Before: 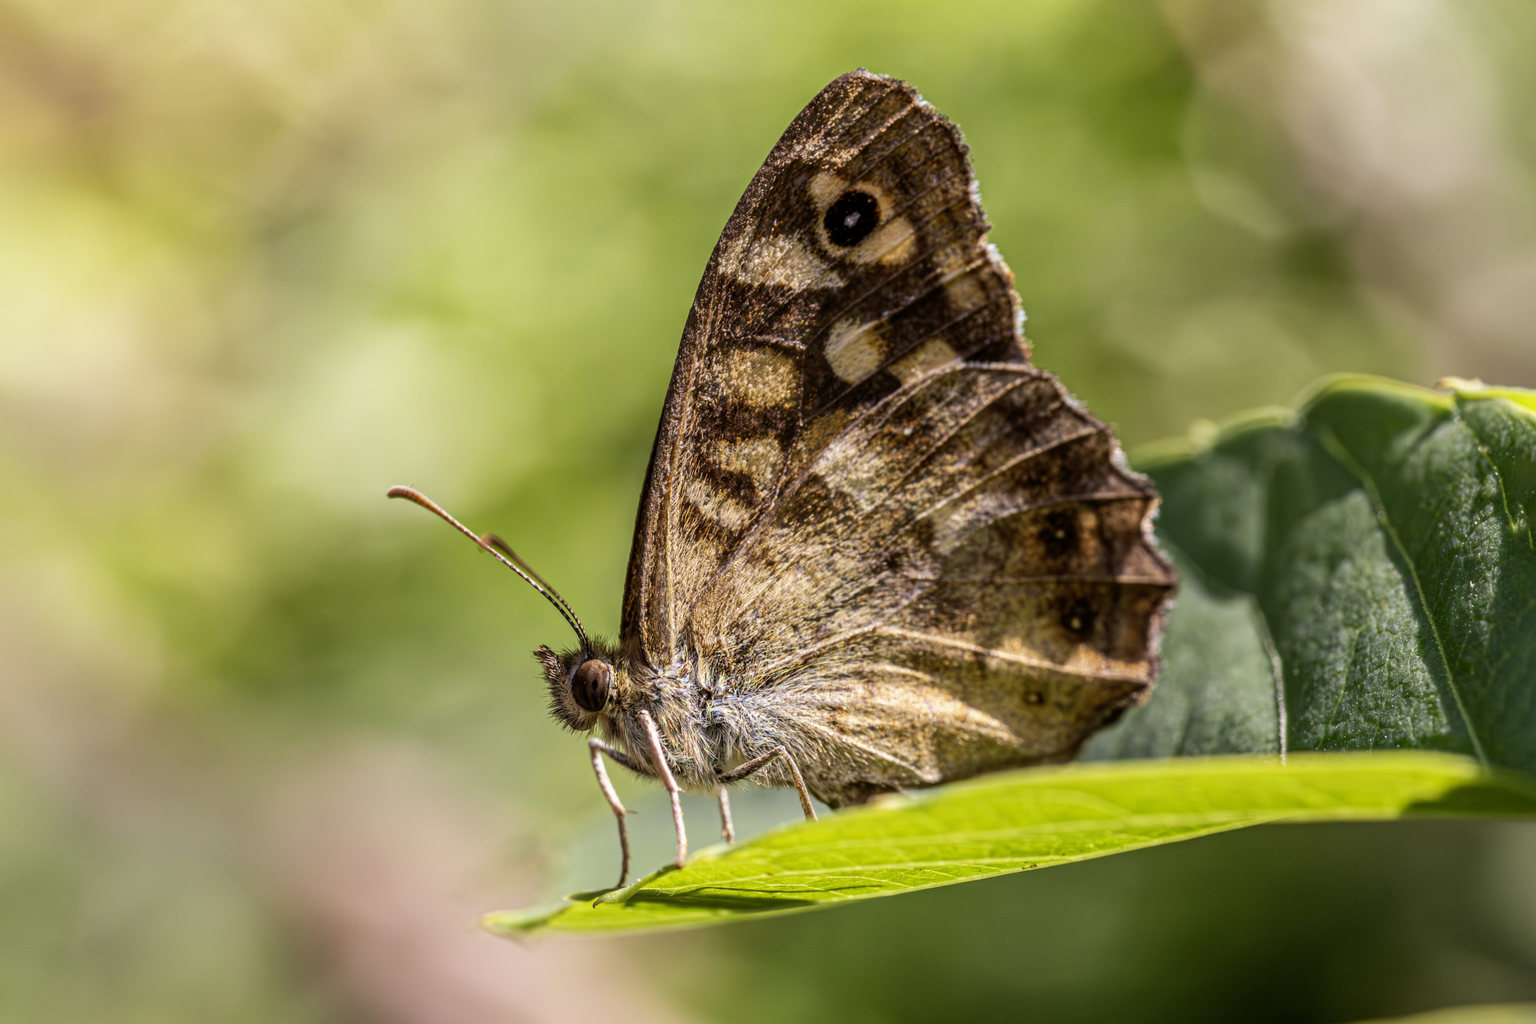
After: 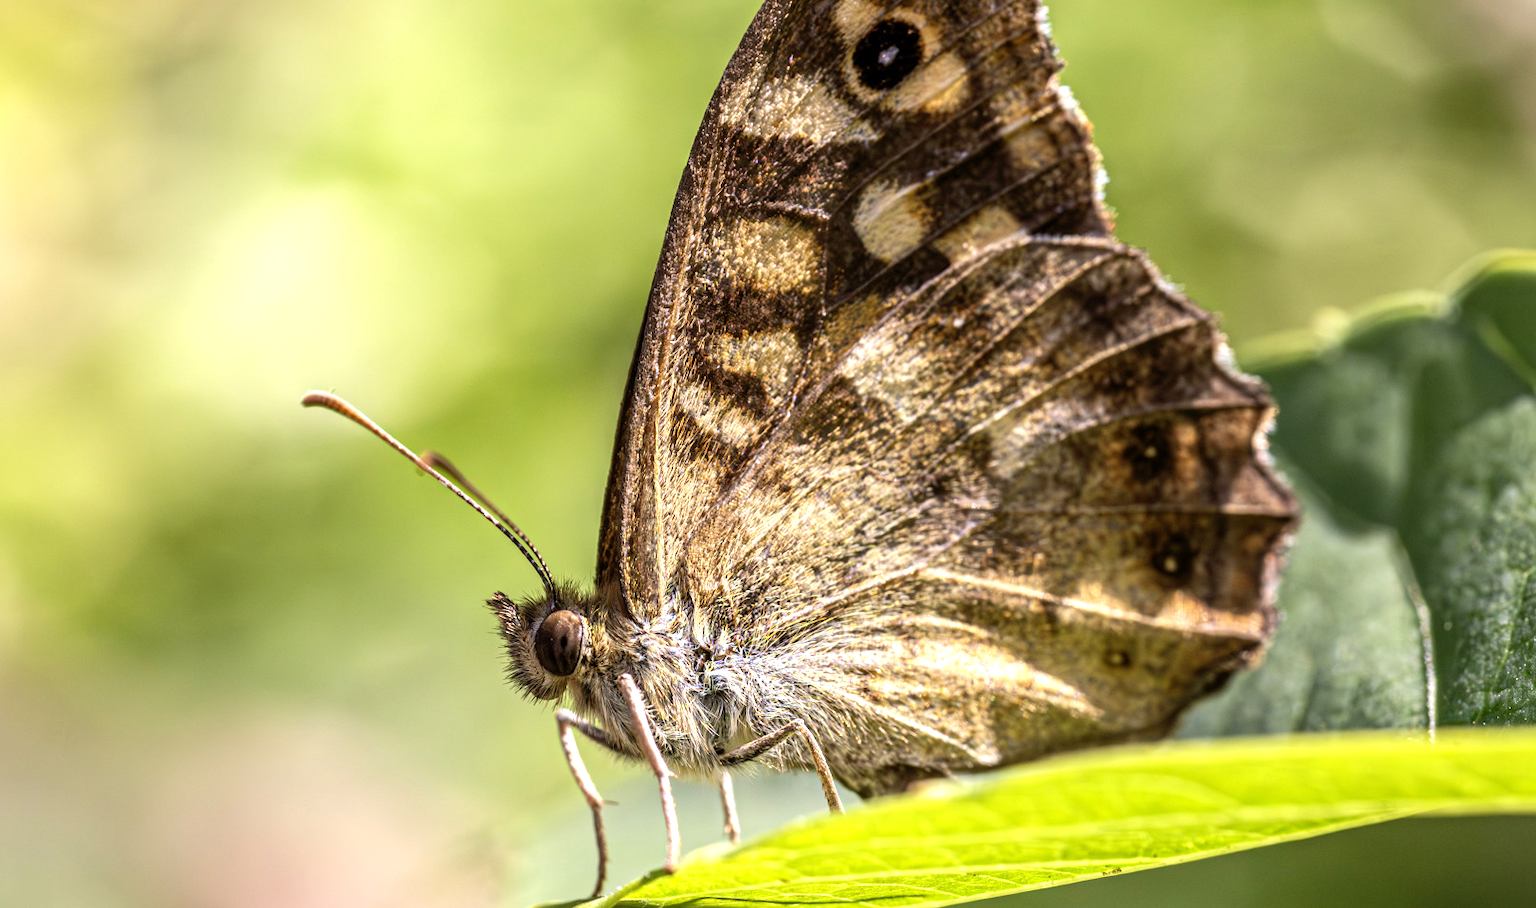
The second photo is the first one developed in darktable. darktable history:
exposure: exposure 0.693 EV, compensate highlight preservation false
crop: left 9.66%, top 17.173%, right 11.012%, bottom 12.386%
